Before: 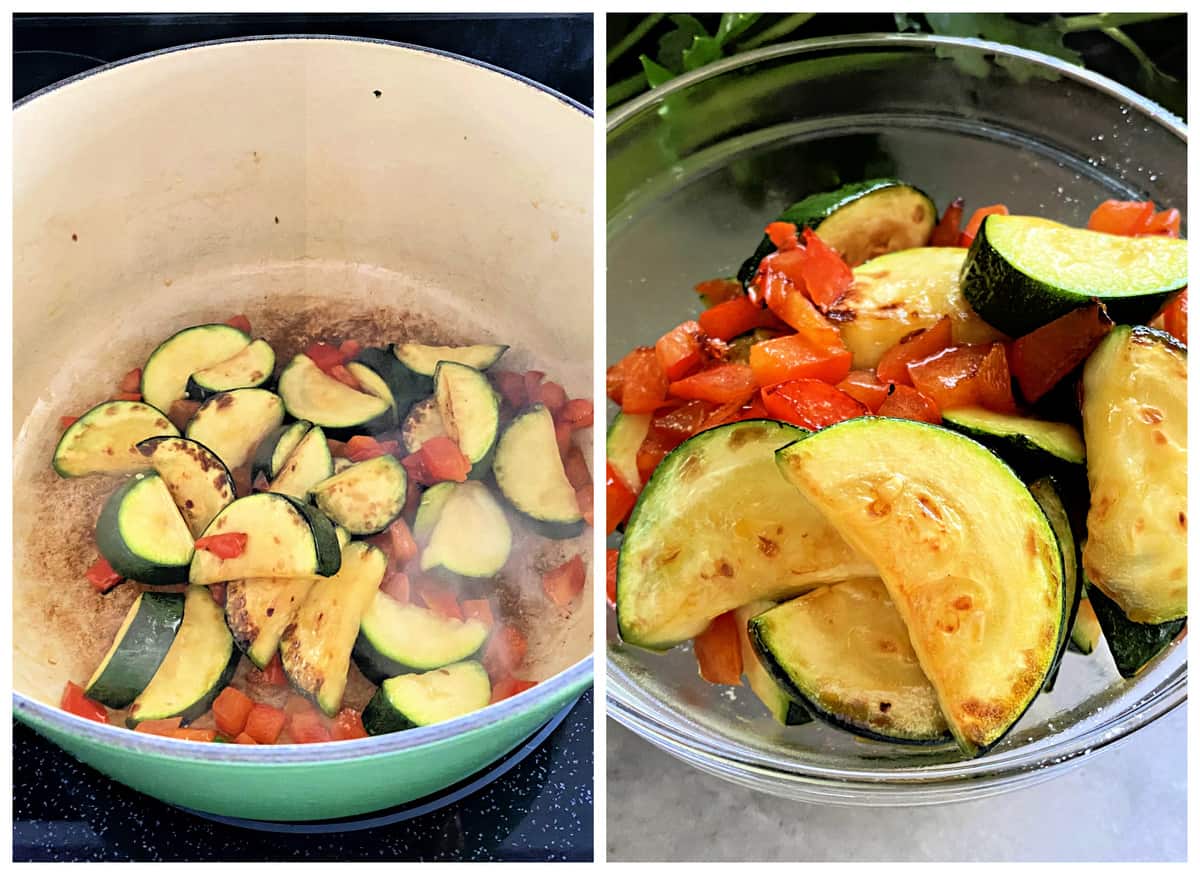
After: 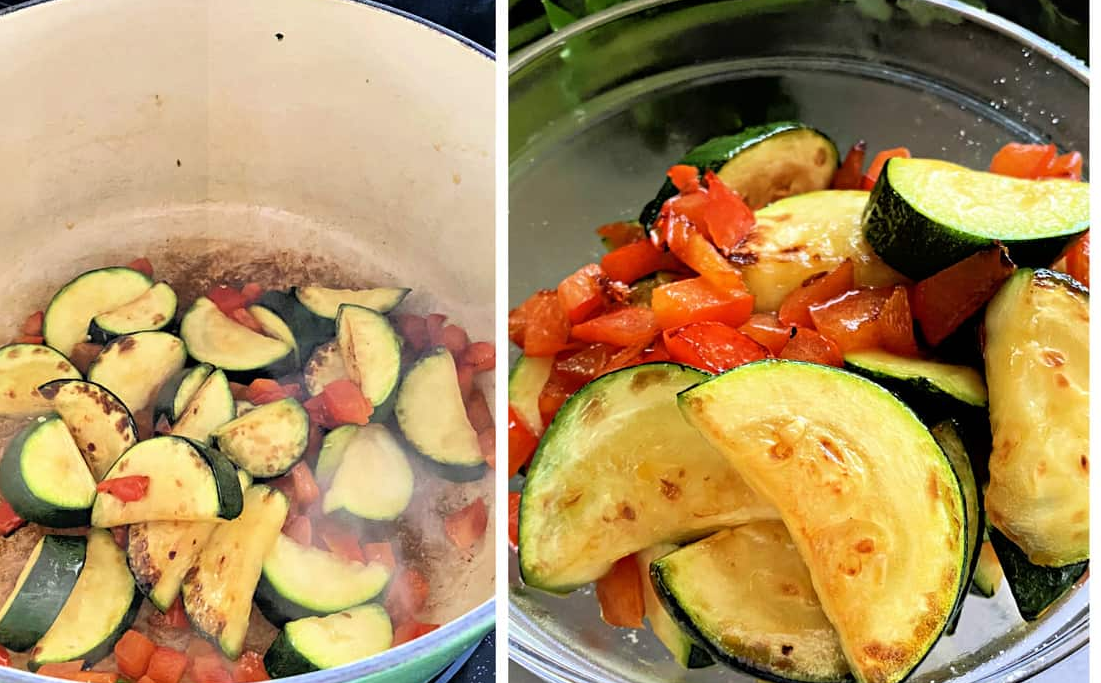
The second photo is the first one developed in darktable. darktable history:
crop: left 8.168%, top 6.586%, bottom 15.28%
